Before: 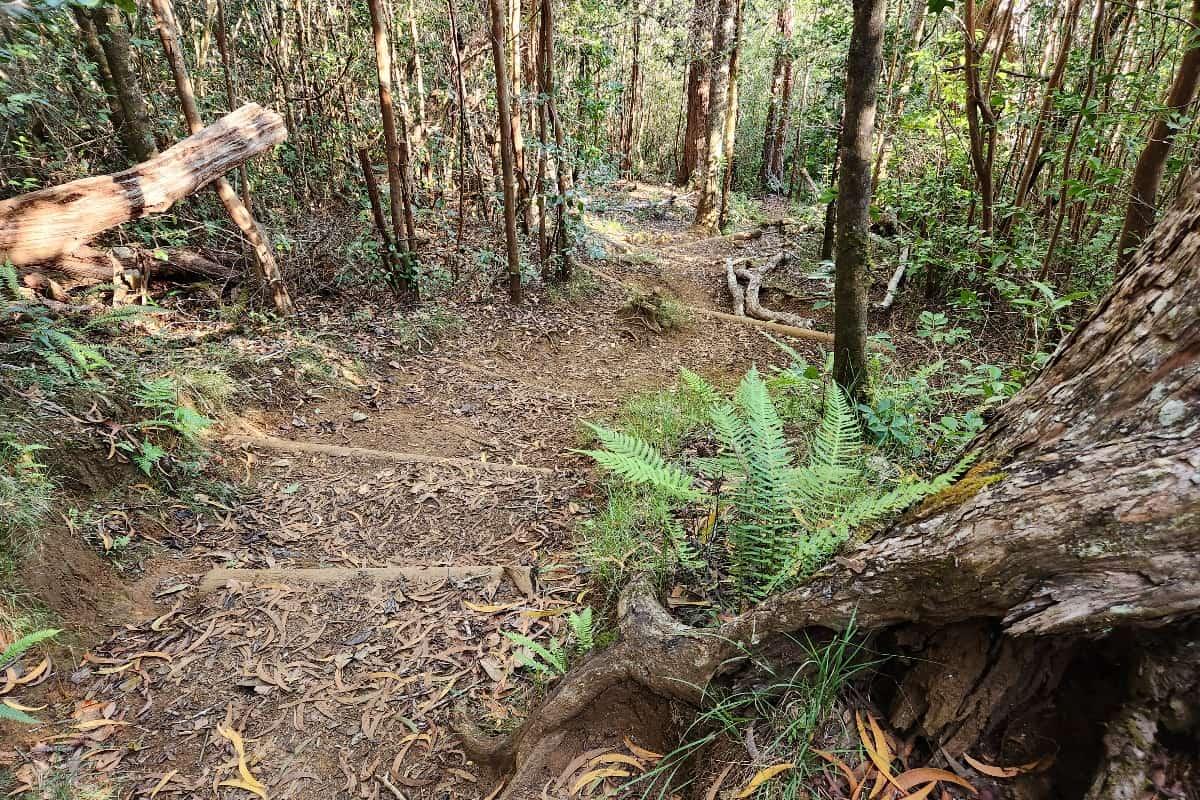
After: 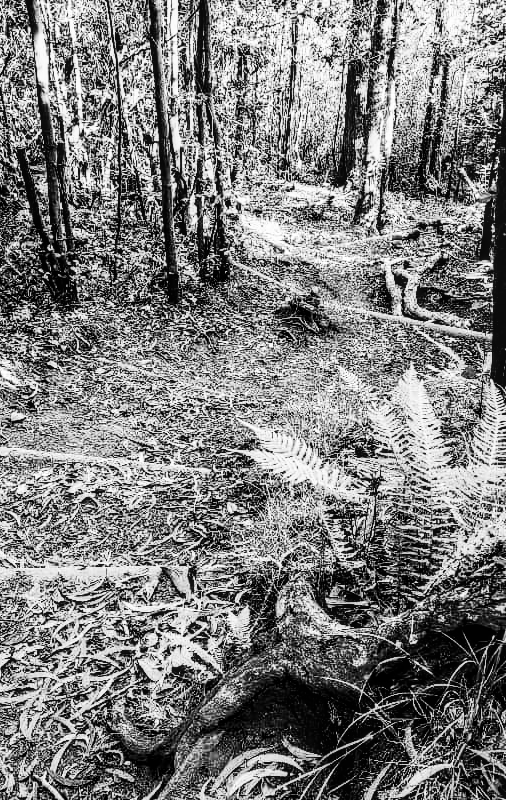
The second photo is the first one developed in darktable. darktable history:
crop: left 28.583%, right 29.231%
shadows and highlights: shadows 49, highlights -41, soften with gaussian
local contrast: detail 130%
levels: mode automatic, gray 50.8%
contrast brightness saturation: contrast -0.03, brightness -0.59, saturation -1
rgb curve: curves: ch0 [(0, 0) (0.21, 0.15) (0.24, 0.21) (0.5, 0.75) (0.75, 0.96) (0.89, 0.99) (1, 1)]; ch1 [(0, 0.02) (0.21, 0.13) (0.25, 0.2) (0.5, 0.67) (0.75, 0.9) (0.89, 0.97) (1, 1)]; ch2 [(0, 0.02) (0.21, 0.13) (0.25, 0.2) (0.5, 0.67) (0.75, 0.9) (0.89, 0.97) (1, 1)], compensate middle gray true
